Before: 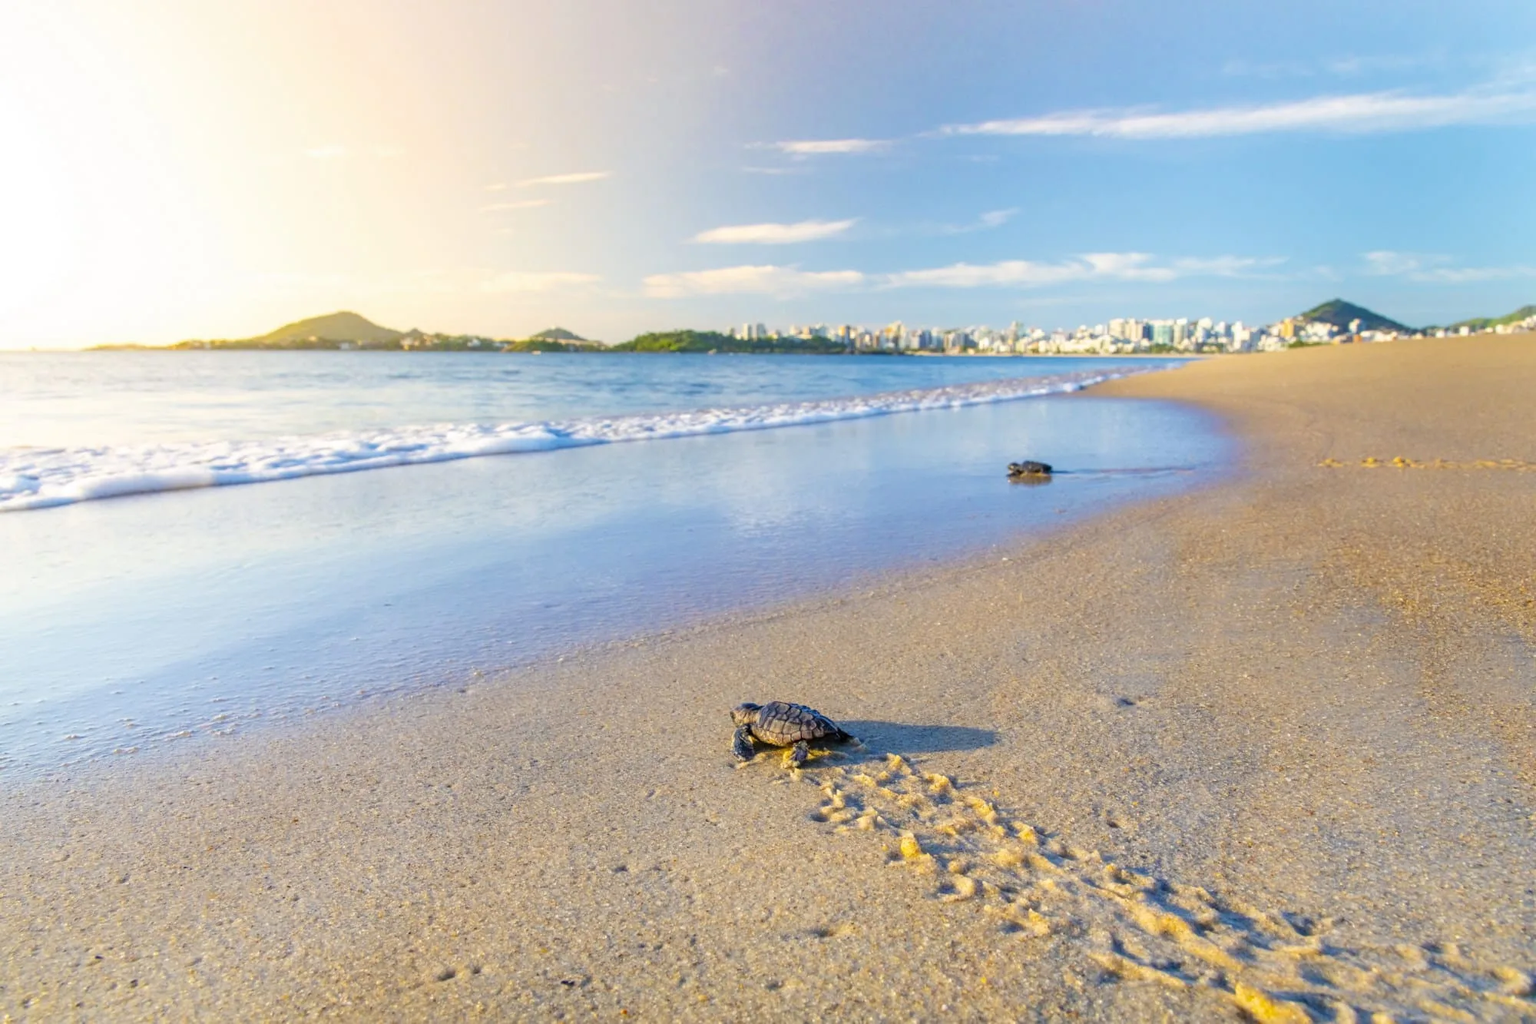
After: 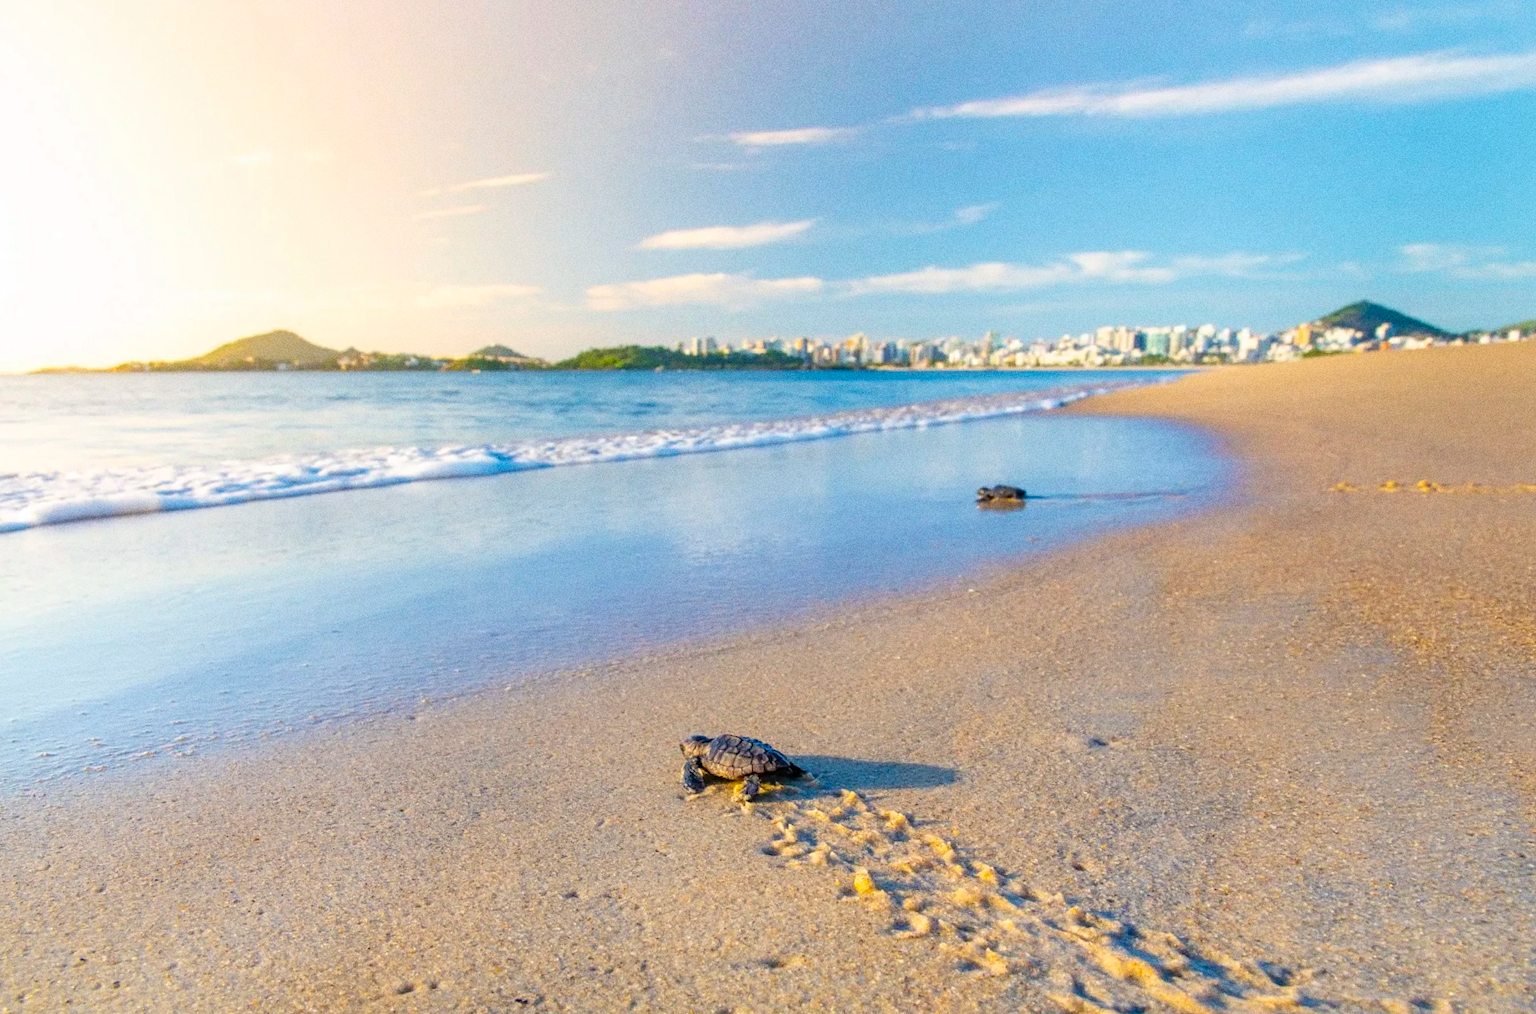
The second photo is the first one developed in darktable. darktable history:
rotate and perspective: rotation 0.062°, lens shift (vertical) 0.115, lens shift (horizontal) -0.133, crop left 0.047, crop right 0.94, crop top 0.061, crop bottom 0.94
grain: coarseness 8.68 ISO, strength 31.94%
